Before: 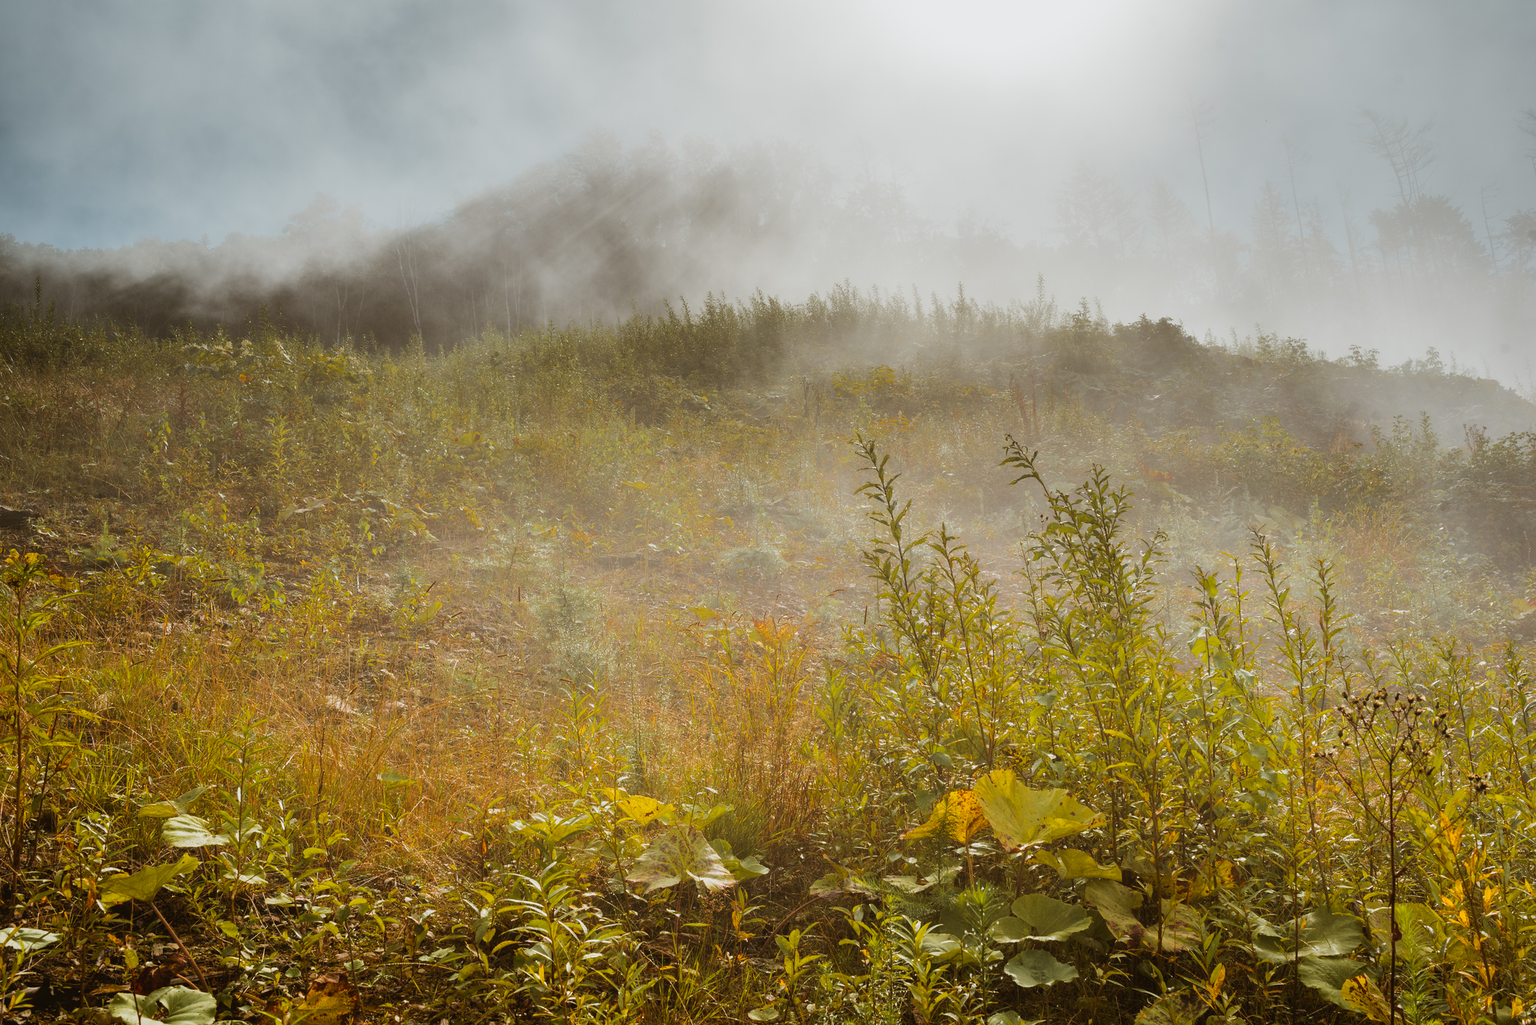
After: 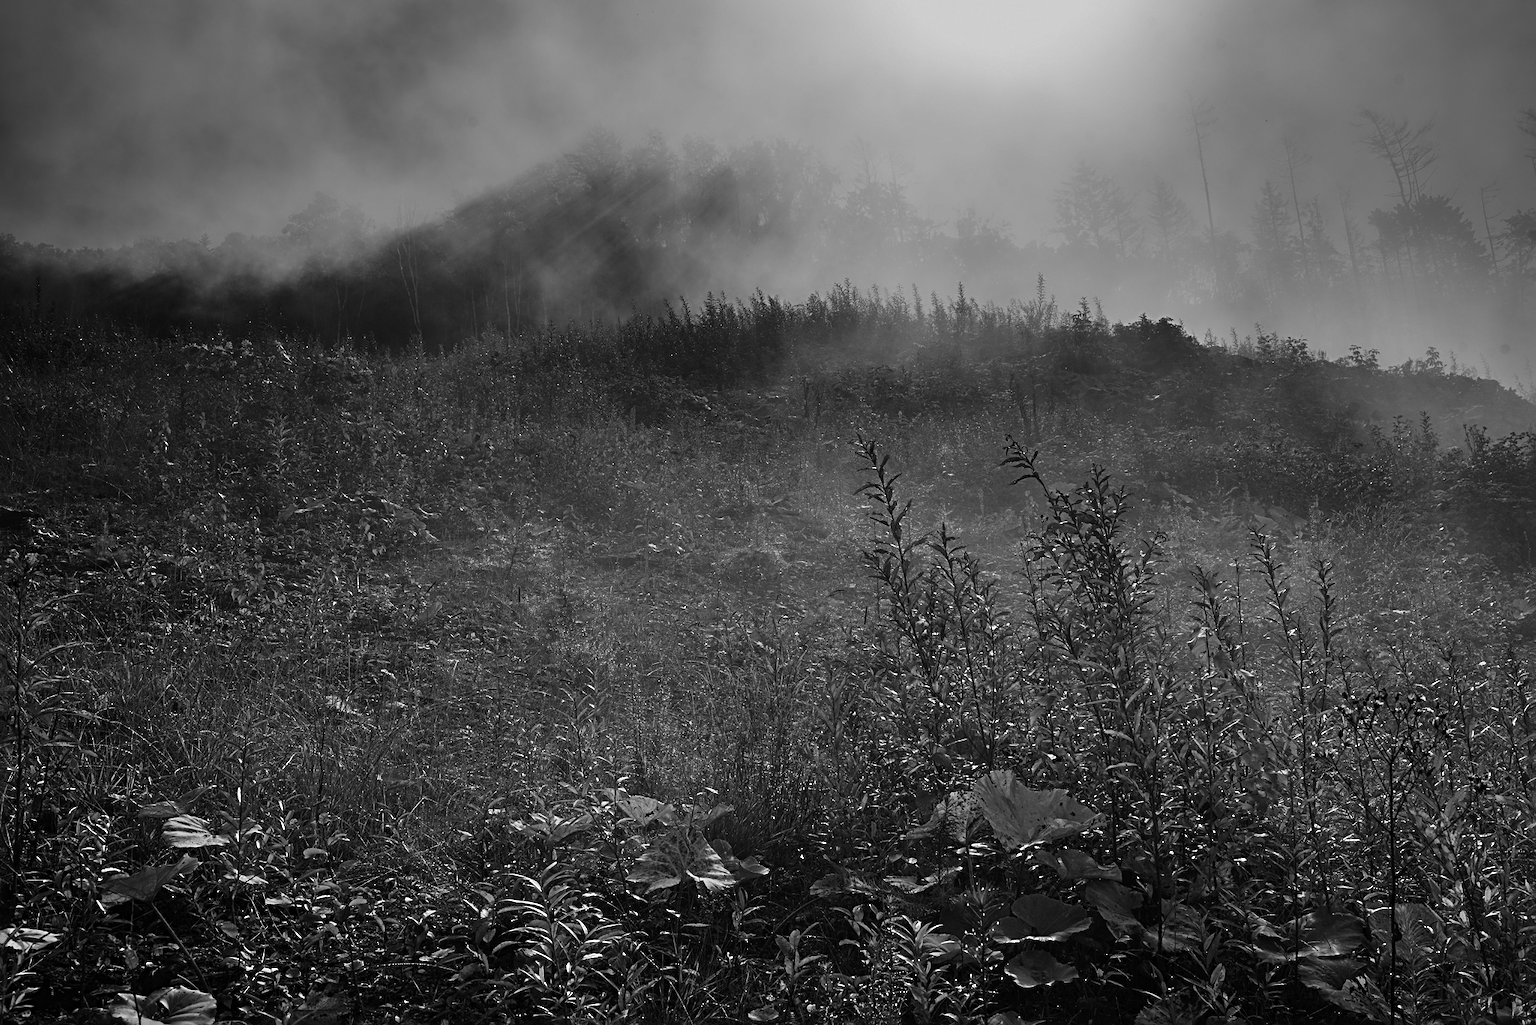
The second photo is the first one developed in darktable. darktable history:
contrast brightness saturation: contrast -0.03, brightness -0.59, saturation -1
sharpen: radius 4
tone curve: curves: ch0 [(0, 0) (0.003, 0.014) (0.011, 0.019) (0.025, 0.029) (0.044, 0.047) (0.069, 0.071) (0.1, 0.101) (0.136, 0.131) (0.177, 0.166) (0.224, 0.212) (0.277, 0.263) (0.335, 0.32) (0.399, 0.387) (0.468, 0.459) (0.543, 0.541) (0.623, 0.626) (0.709, 0.717) (0.801, 0.813) (0.898, 0.909) (1, 1)], preserve colors none
